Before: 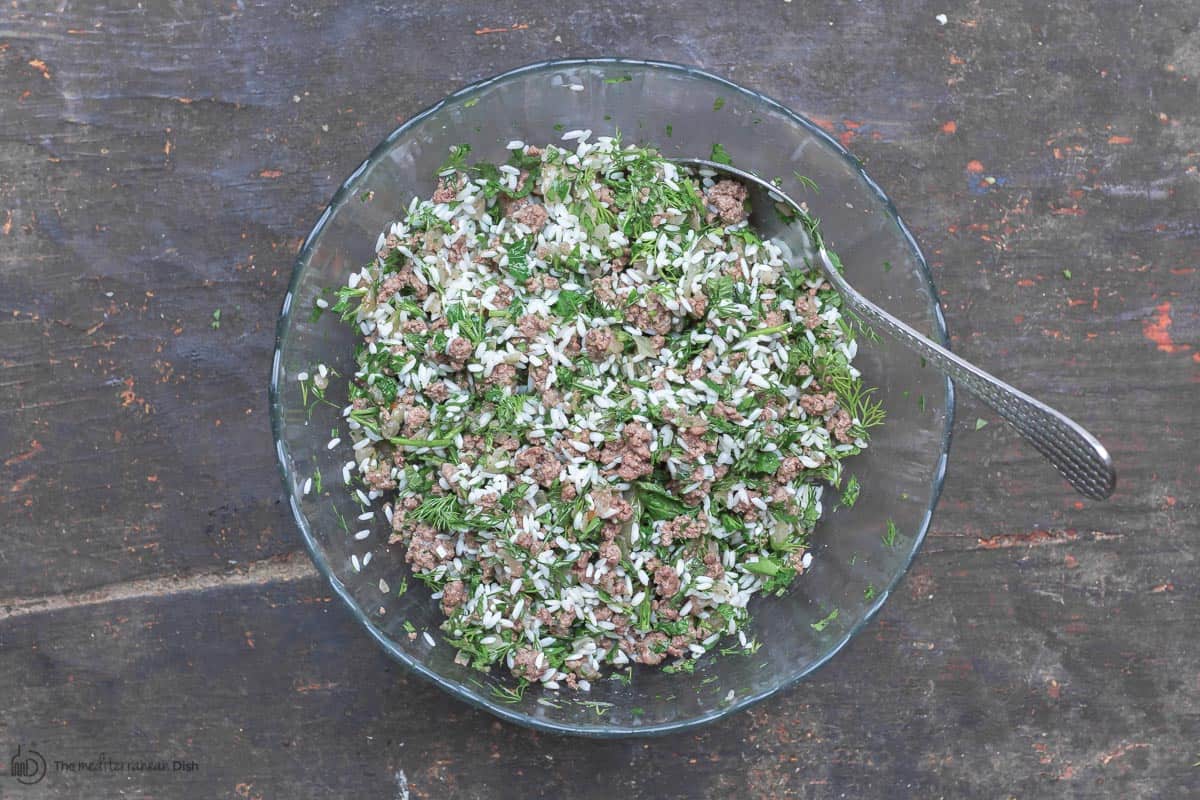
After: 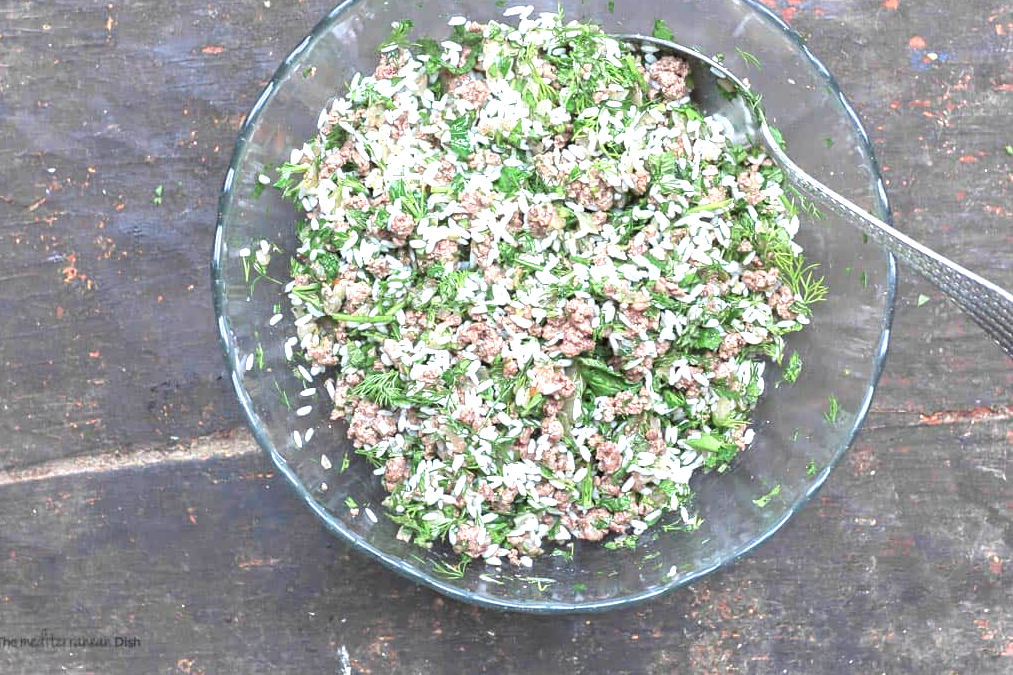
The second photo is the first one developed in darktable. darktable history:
exposure: black level correction 0, exposure 1 EV, compensate exposure bias true, compensate highlight preservation false
crop and rotate: left 4.842%, top 15.51%, right 10.668%
levels: levels [0.031, 0.5, 0.969]
